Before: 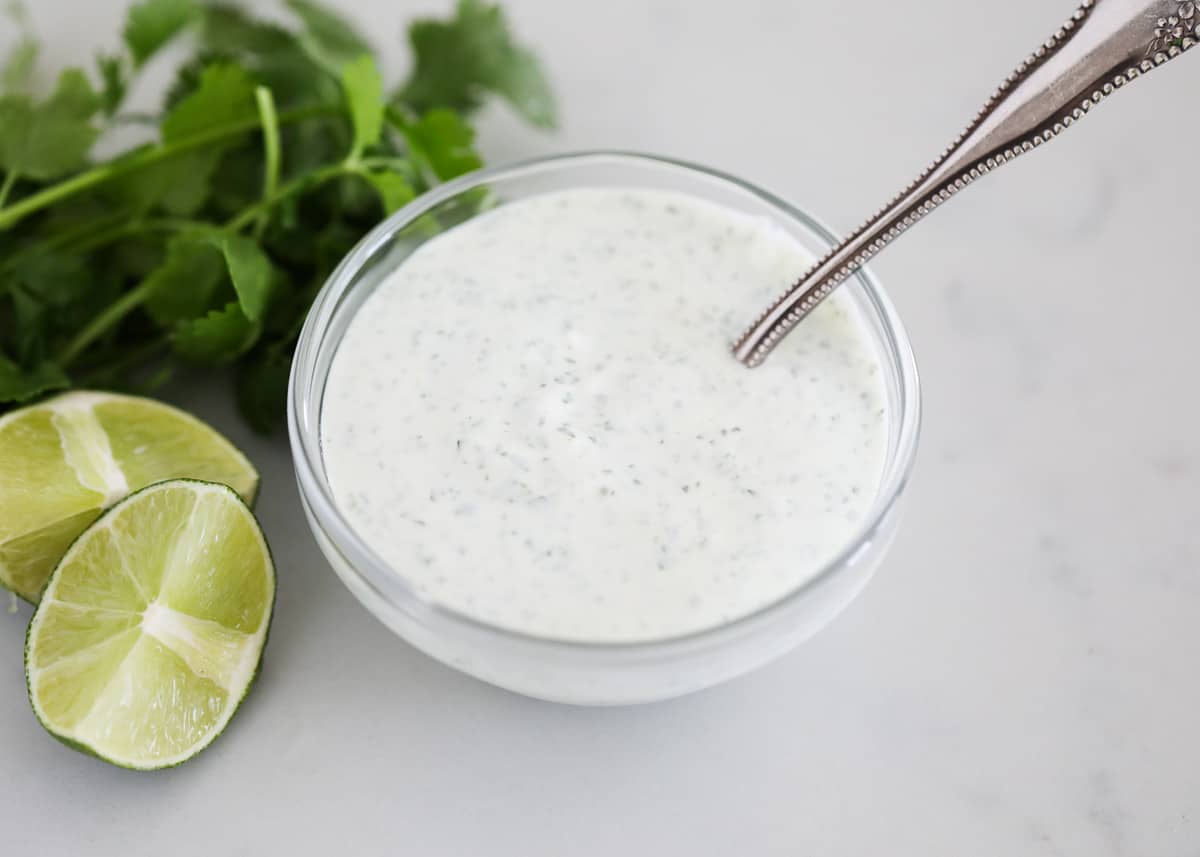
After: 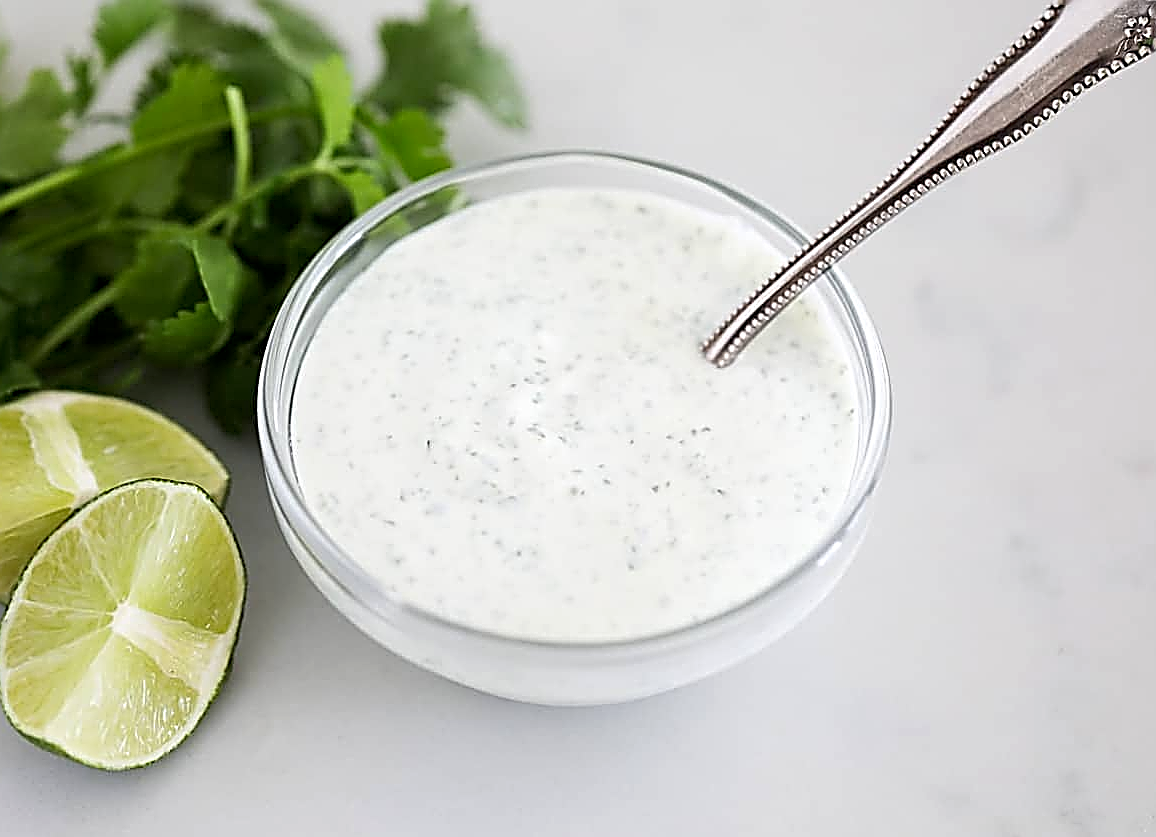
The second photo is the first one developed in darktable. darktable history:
crop and rotate: left 2.536%, right 1.107%, bottom 2.246%
sharpen: amount 1.861
exposure: black level correction 0.002, exposure 0.15 EV, compensate highlight preservation false
